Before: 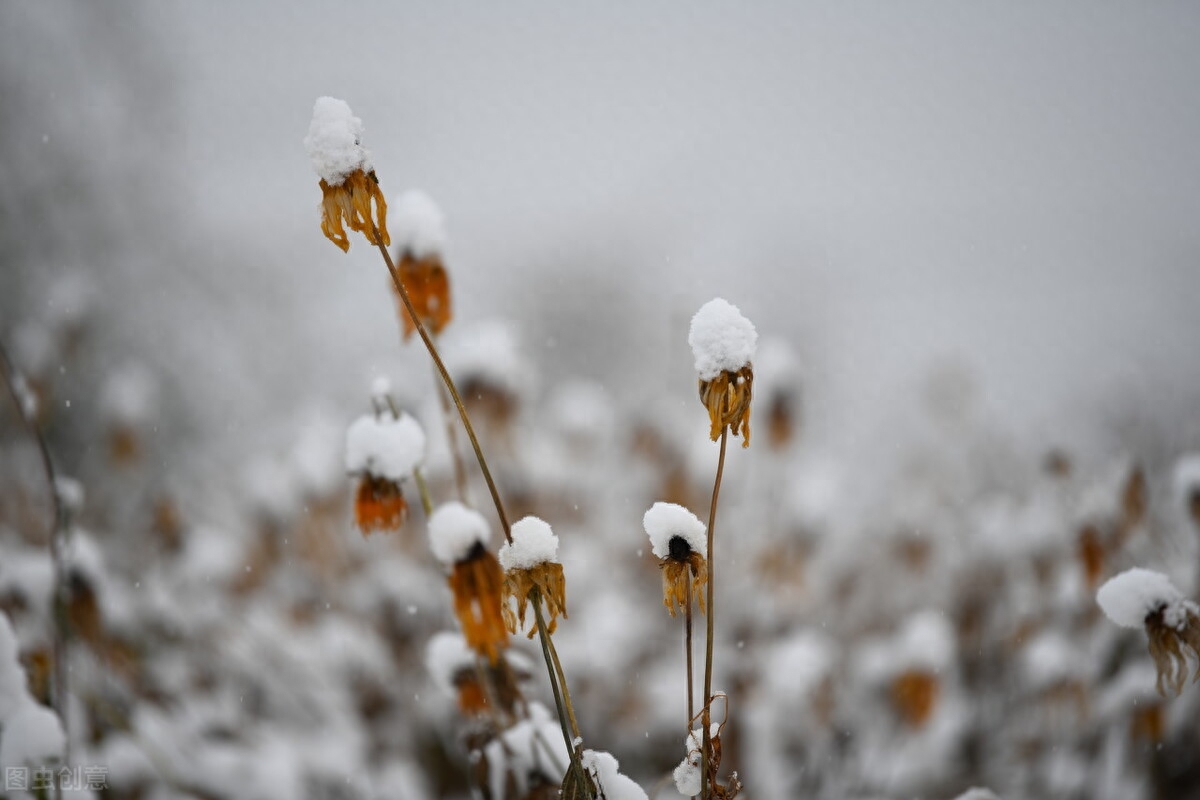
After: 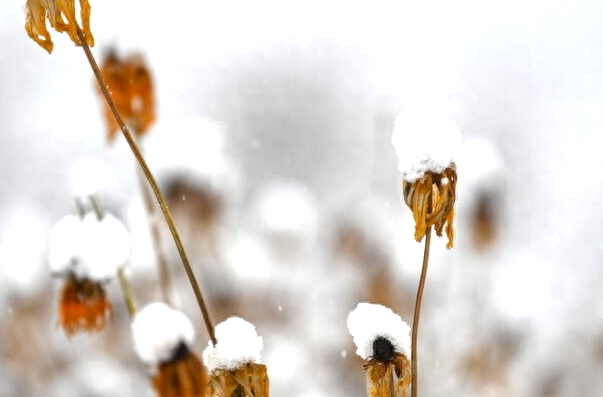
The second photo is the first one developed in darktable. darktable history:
exposure: black level correction 0.001, exposure 0.963 EV, compensate highlight preservation false
local contrast: on, module defaults
crop: left 24.72%, top 24.992%, right 25.006%, bottom 25.277%
